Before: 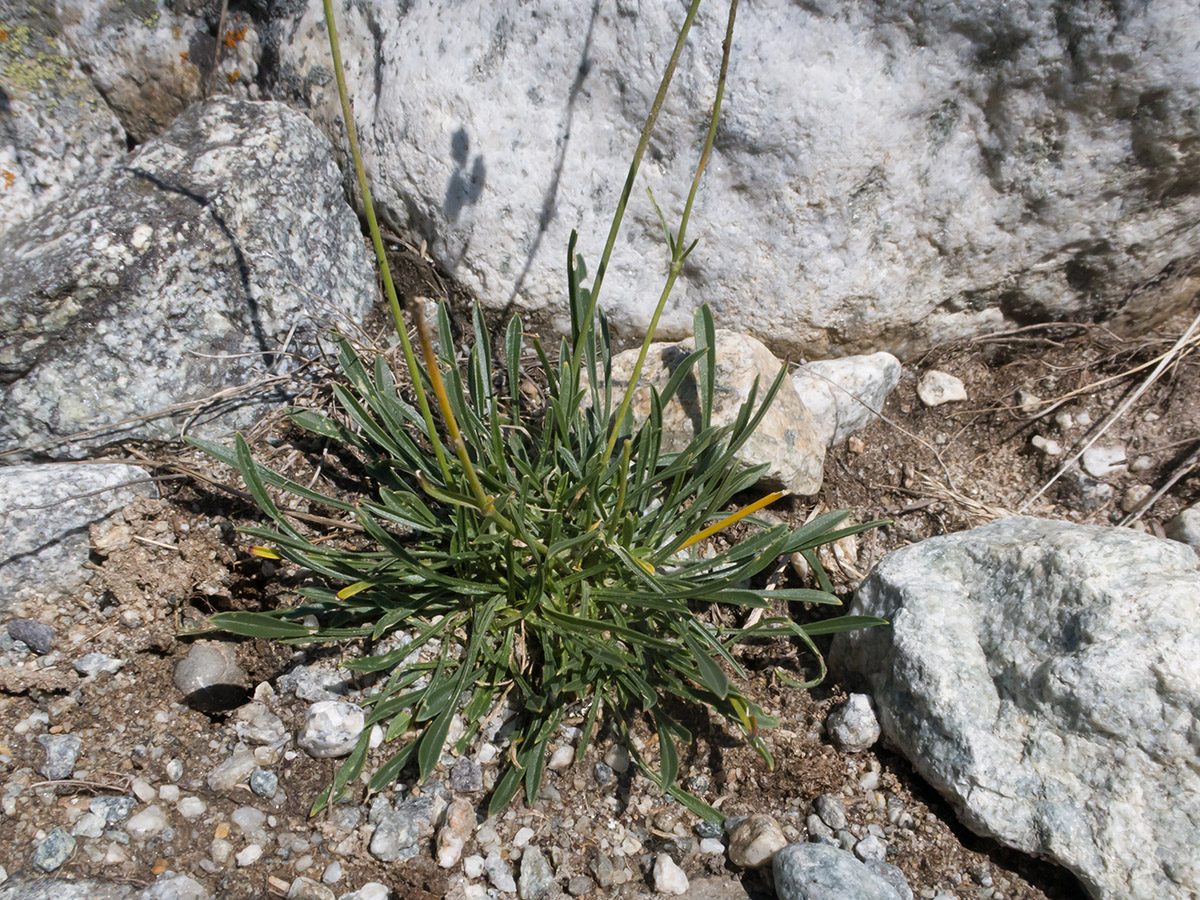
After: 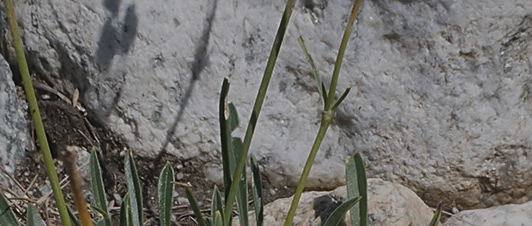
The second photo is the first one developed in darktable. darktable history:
exposure: black level correction -0.016, exposure -1.12 EV, compensate highlight preservation false
sharpen: on, module defaults
crop: left 29.07%, top 16.832%, right 26.589%, bottom 57.987%
shadows and highlights: soften with gaussian
